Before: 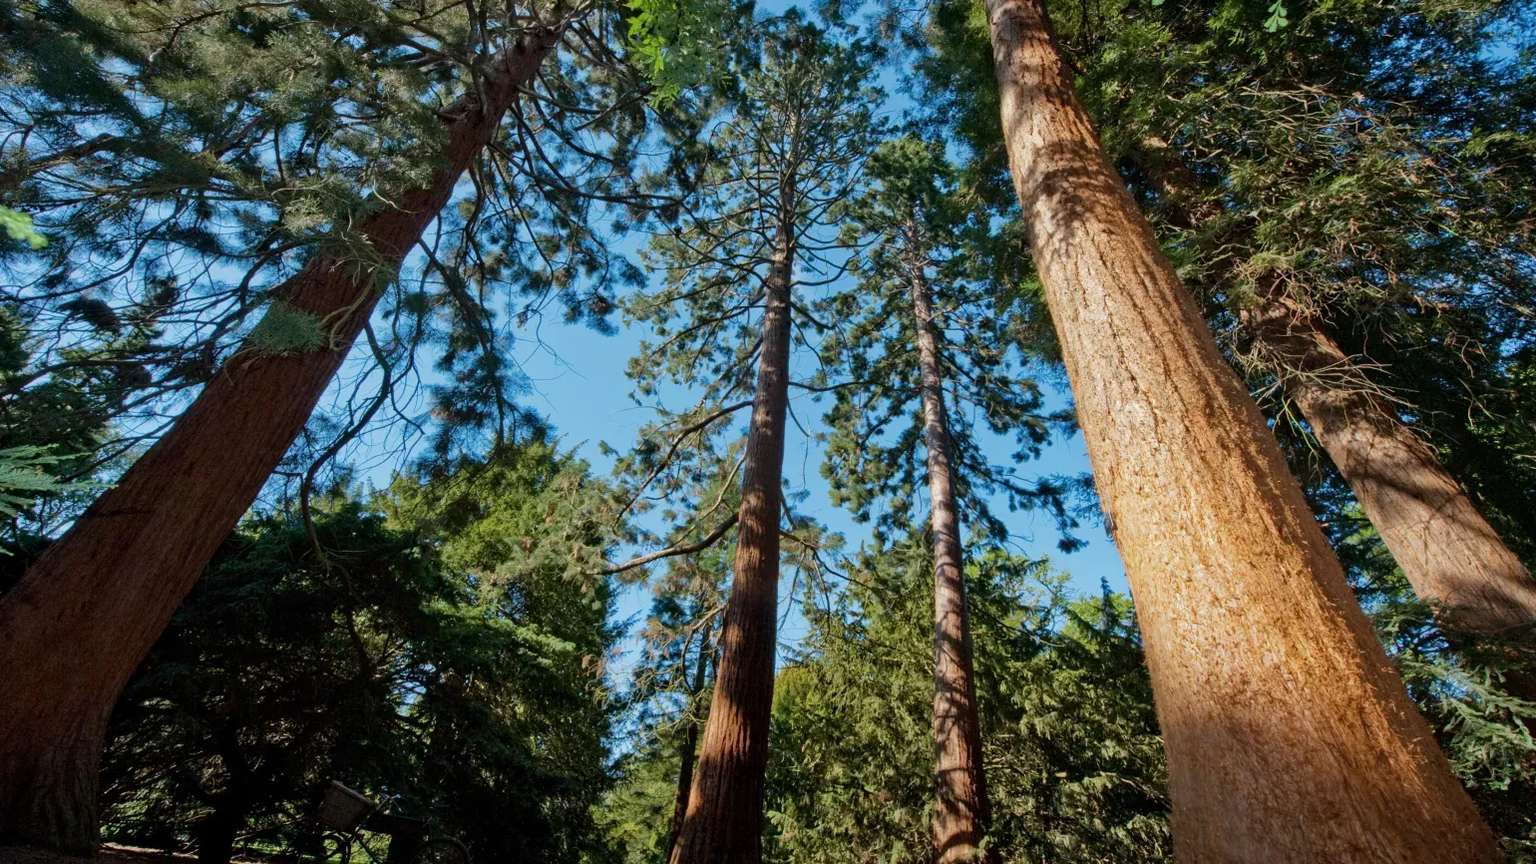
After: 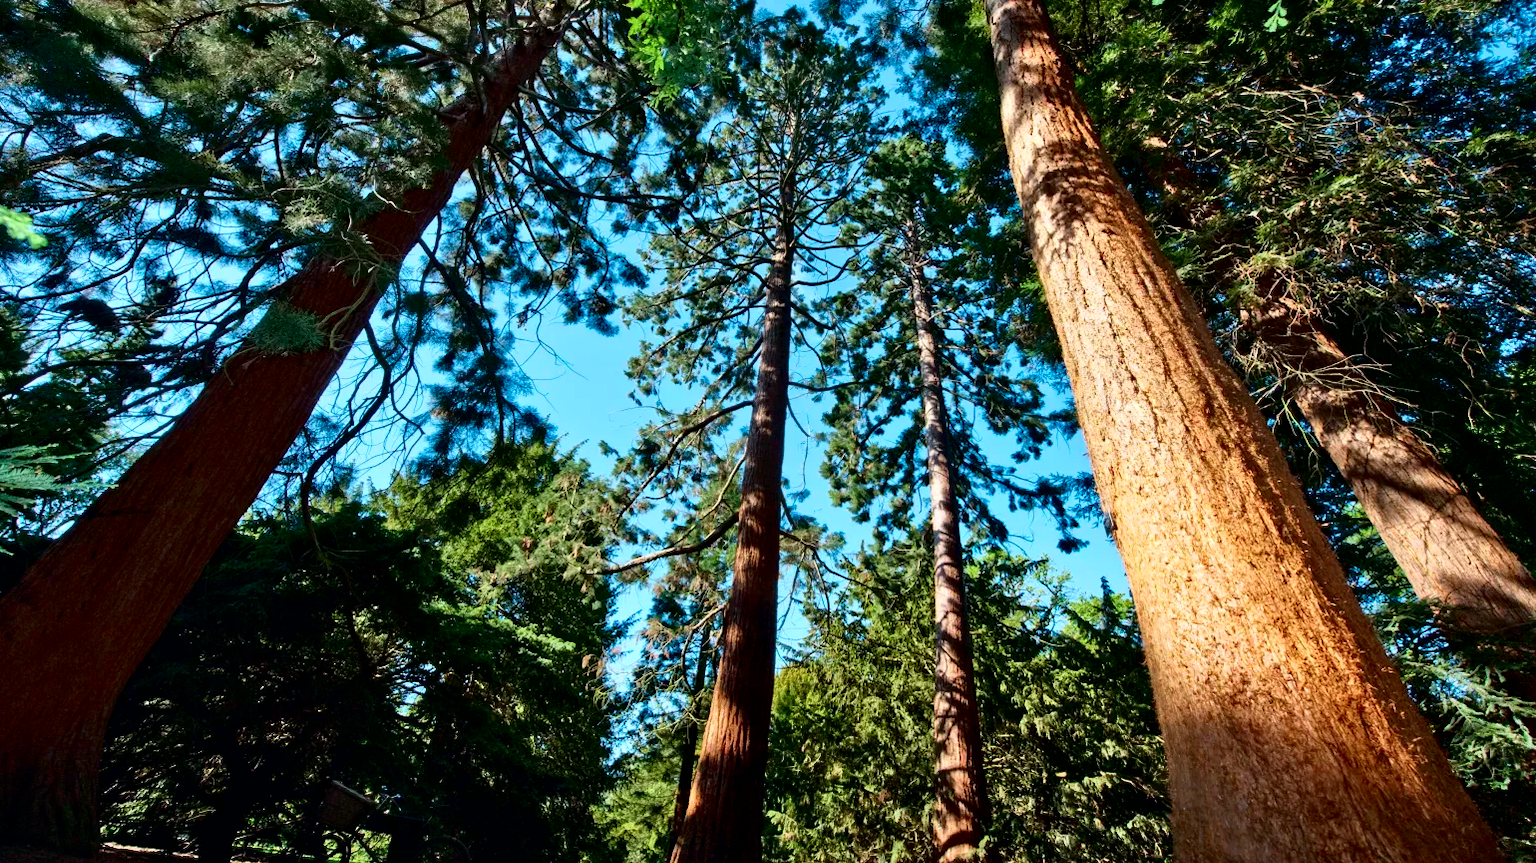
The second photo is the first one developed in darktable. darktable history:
tone curve: curves: ch0 [(0, 0) (0.139, 0.067) (0.319, 0.269) (0.498, 0.505) (0.725, 0.824) (0.864, 0.945) (0.985, 1)]; ch1 [(0, 0) (0.291, 0.197) (0.456, 0.426) (0.495, 0.488) (0.557, 0.578) (0.599, 0.644) (0.702, 0.786) (1, 1)]; ch2 [(0, 0) (0.125, 0.089) (0.353, 0.329) (0.447, 0.43) (0.557, 0.566) (0.63, 0.667) (1, 1)], color space Lab, independent channels, preserve colors none
contrast equalizer: y [[0.524, 0.538, 0.547, 0.548, 0.538, 0.524], [0.5 ×6], [0.5 ×6], [0 ×6], [0 ×6]]
